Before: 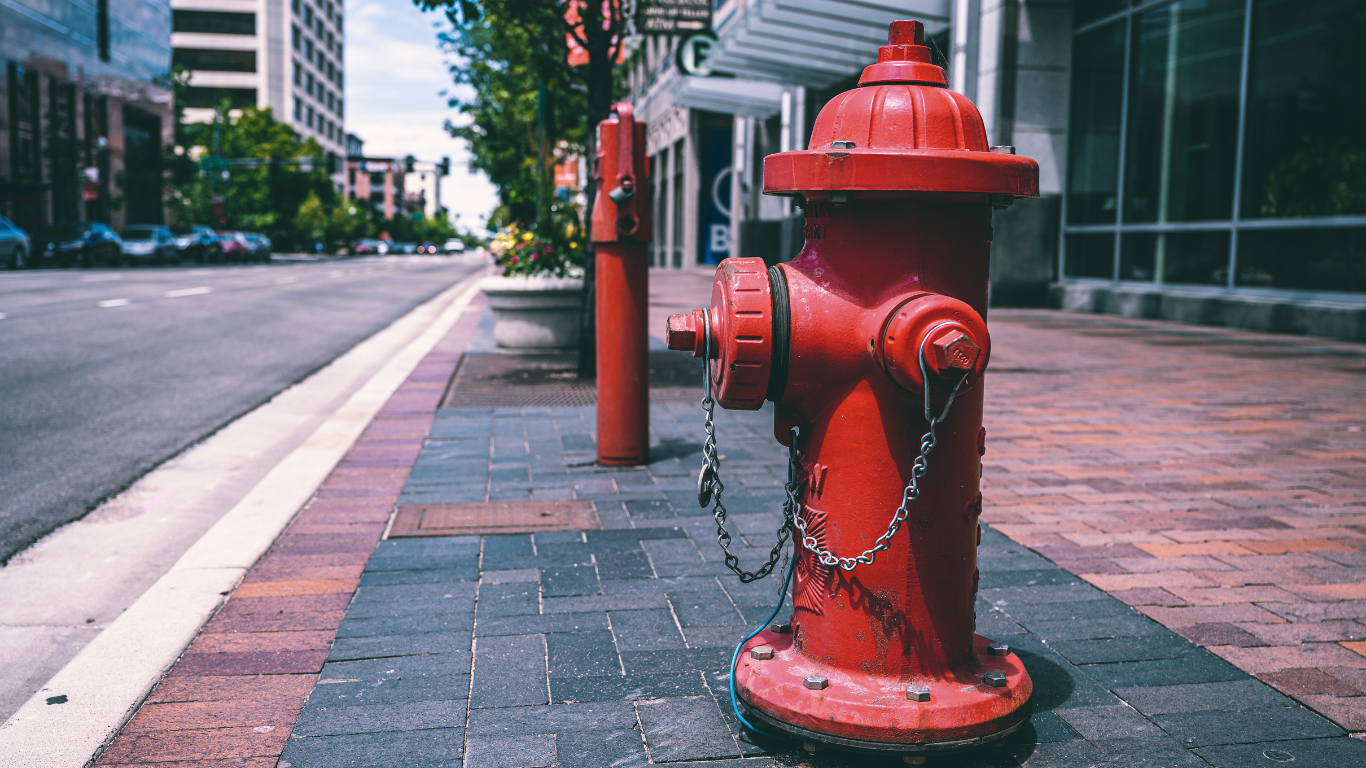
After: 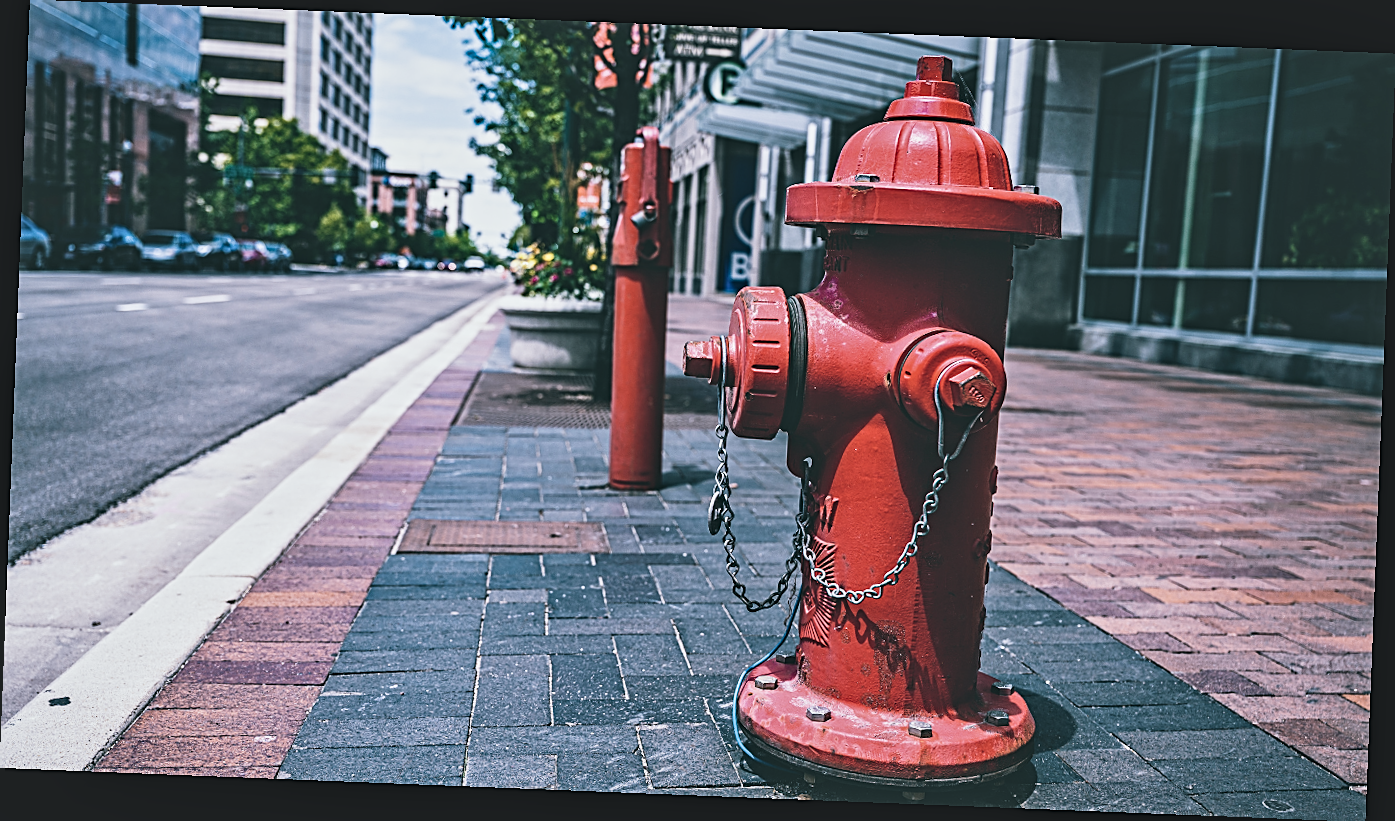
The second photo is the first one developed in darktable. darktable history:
contrast equalizer: octaves 7, y [[0.502, 0.517, 0.543, 0.576, 0.611, 0.631], [0.5 ×6], [0.5 ×6], [0 ×6], [0 ×6]]
sharpen: on, module defaults
sigmoid: contrast 1.22, skew 0.65
color calibration: illuminant Planckian (black body), adaptation linear Bradford (ICC v4), x 0.361, y 0.366, temperature 4511.61 K, saturation algorithm version 1 (2020)
exposure: black level correction -0.015, compensate highlight preservation false
local contrast: mode bilateral grid, contrast 25, coarseness 50, detail 123%, midtone range 0.2
rotate and perspective: rotation 2.27°, automatic cropping off
